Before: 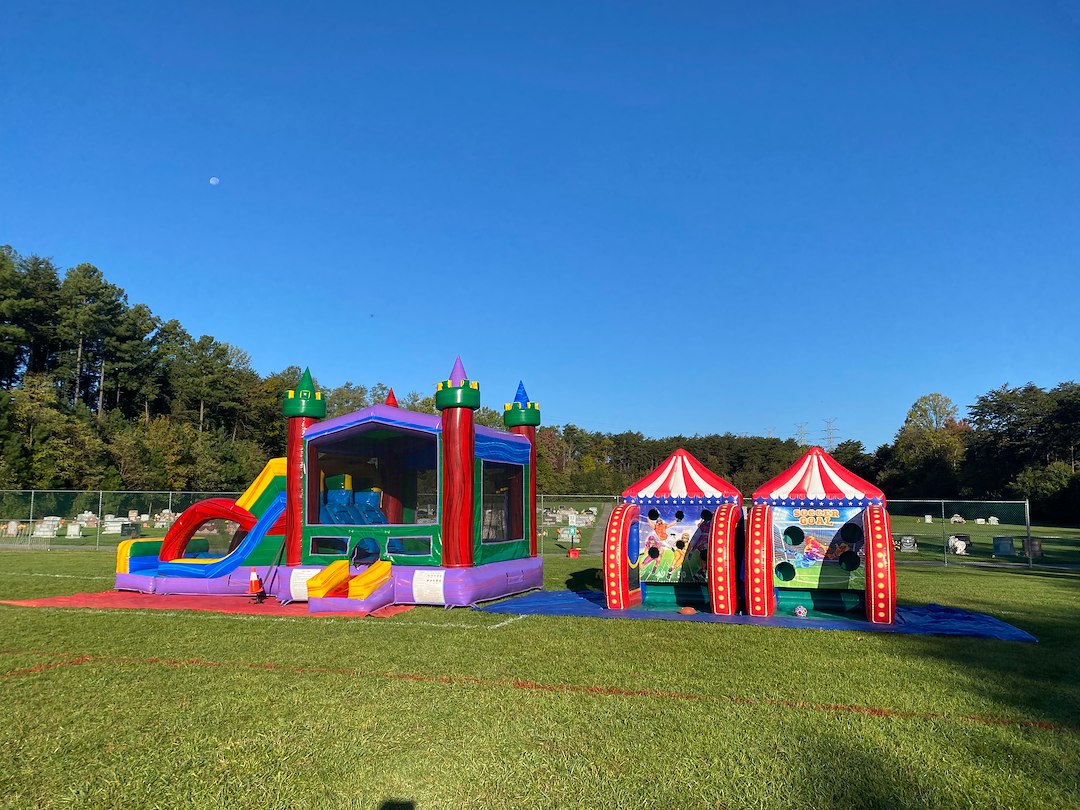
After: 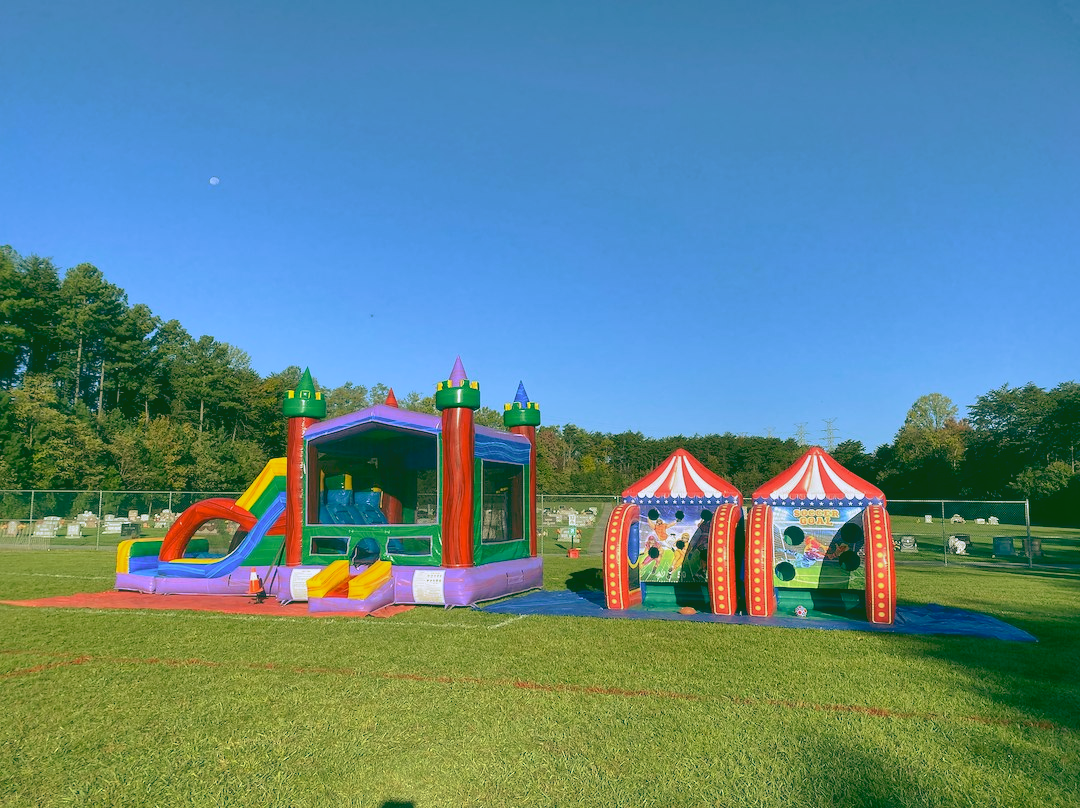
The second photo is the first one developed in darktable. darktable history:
crop: top 0.05%, bottom 0.098%
shadows and highlights: highlights -60
rgb curve: curves: ch0 [(0.123, 0.061) (0.995, 0.887)]; ch1 [(0.06, 0.116) (1, 0.906)]; ch2 [(0, 0) (0.824, 0.69) (1, 1)], mode RGB, independent channels, compensate middle gray true
haze removal: strength -0.05
exposure: exposure 0.191 EV, compensate highlight preservation false
tone curve: curves: ch0 [(0, 0) (0.003, 0.022) (0.011, 0.025) (0.025, 0.032) (0.044, 0.055) (0.069, 0.089) (0.1, 0.133) (0.136, 0.18) (0.177, 0.231) (0.224, 0.291) (0.277, 0.35) (0.335, 0.42) (0.399, 0.496) (0.468, 0.561) (0.543, 0.632) (0.623, 0.706) (0.709, 0.783) (0.801, 0.865) (0.898, 0.947) (1, 1)], preserve colors none
